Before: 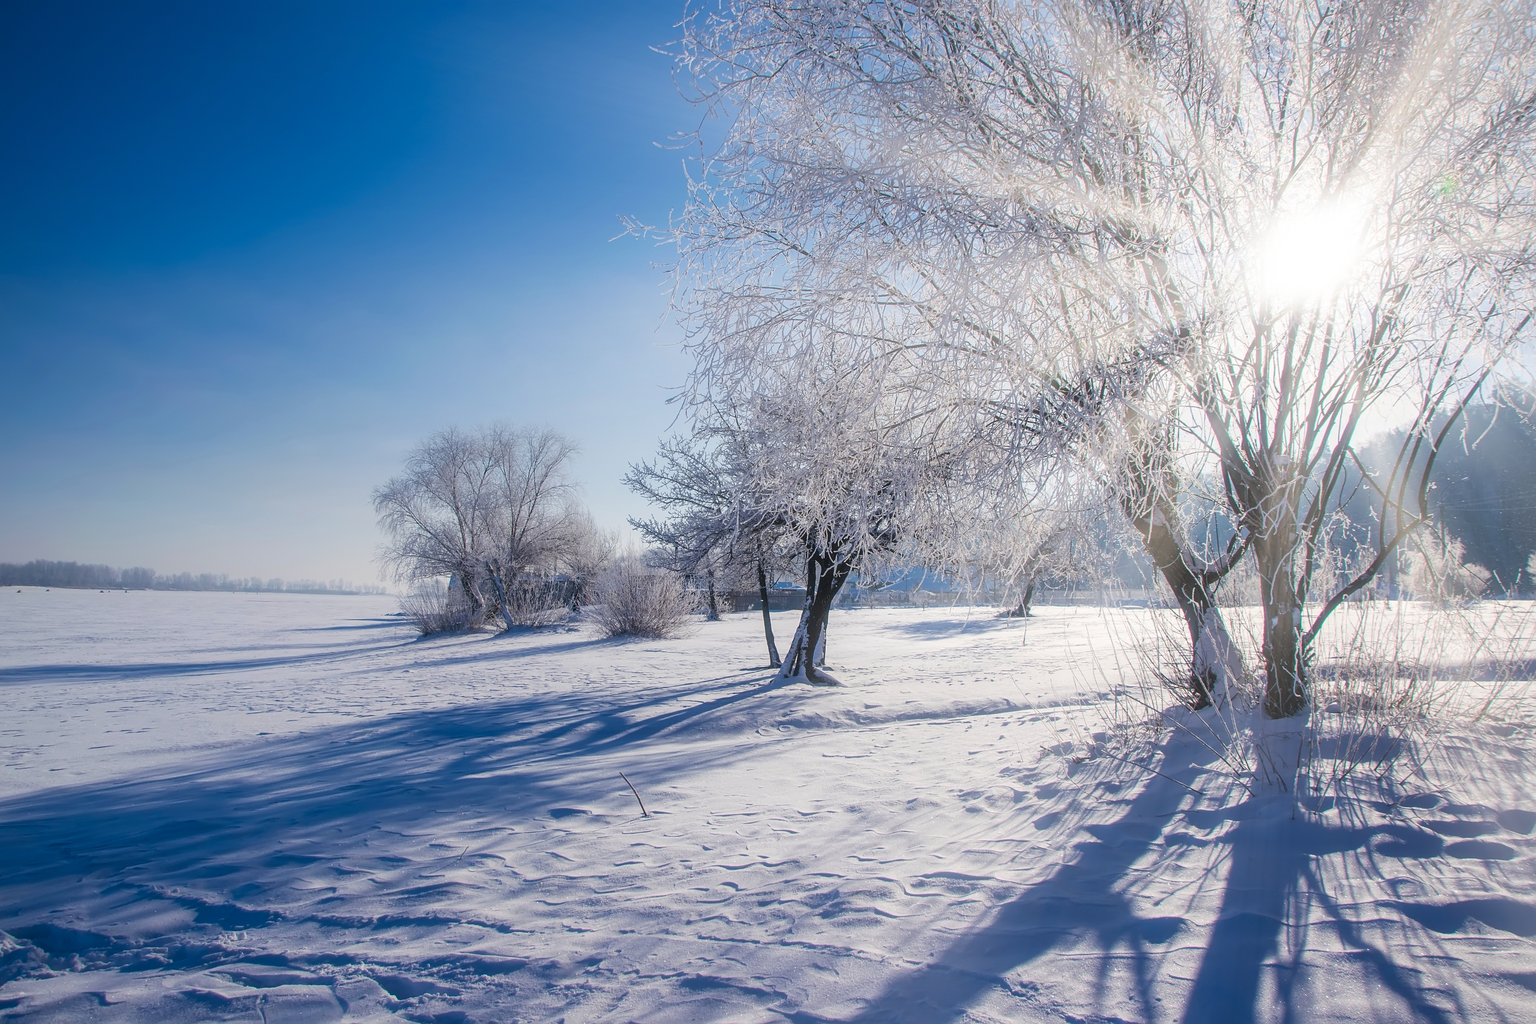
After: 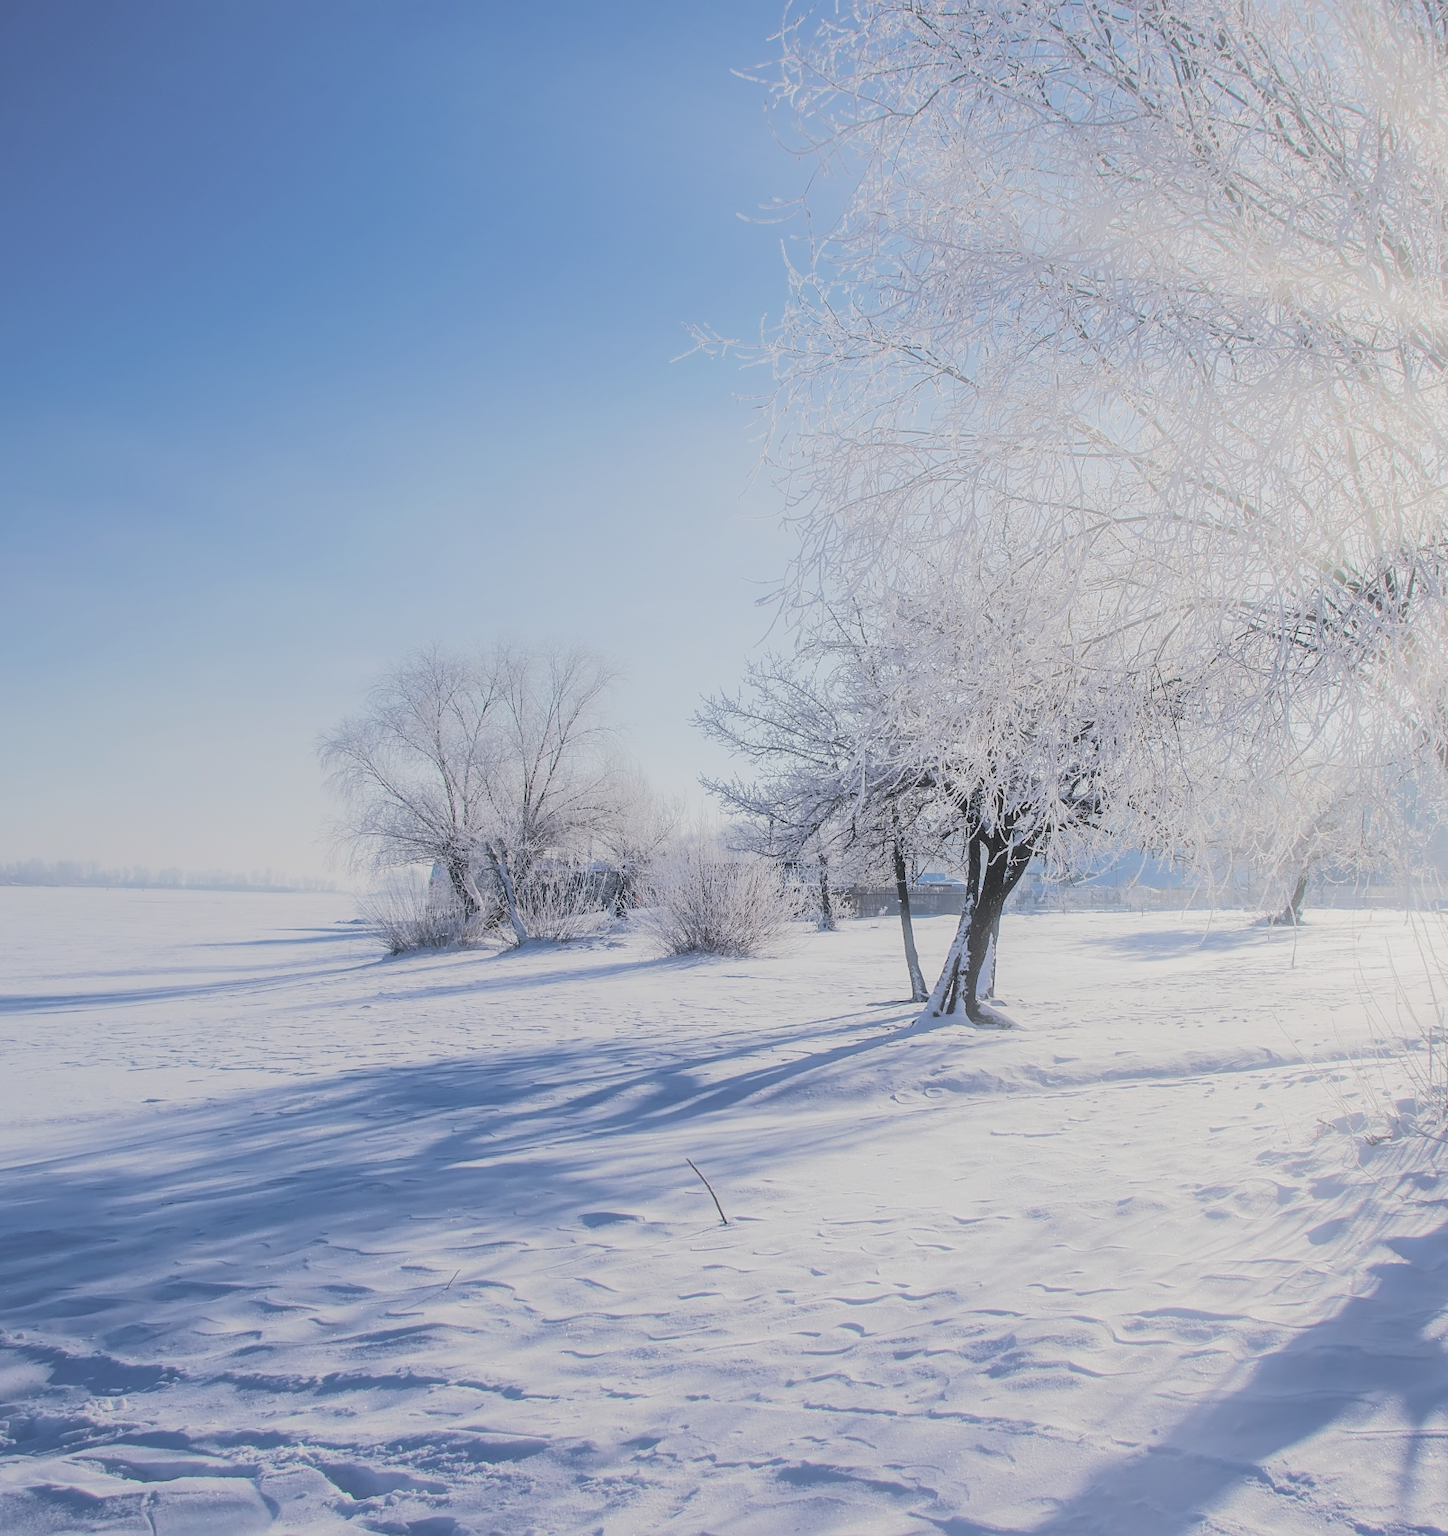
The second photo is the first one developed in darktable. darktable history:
crop: left 10.55%, right 26.558%
contrast brightness saturation: contrast -0.245, saturation -0.441
tone equalizer: -7 EV 0.158 EV, -6 EV 0.637 EV, -5 EV 1.12 EV, -4 EV 1.31 EV, -3 EV 1.15 EV, -2 EV 0.6 EV, -1 EV 0.152 EV, edges refinement/feathering 500, mask exposure compensation -1.57 EV, preserve details no
